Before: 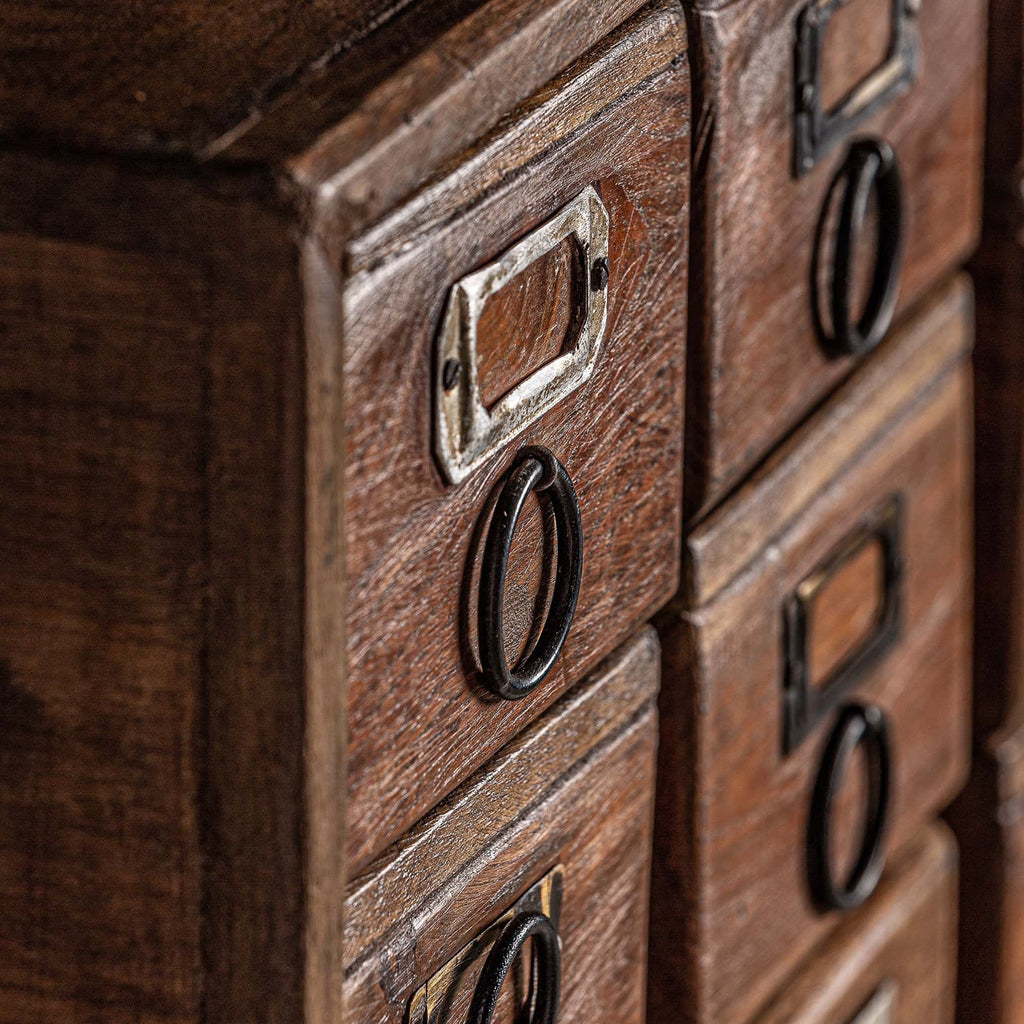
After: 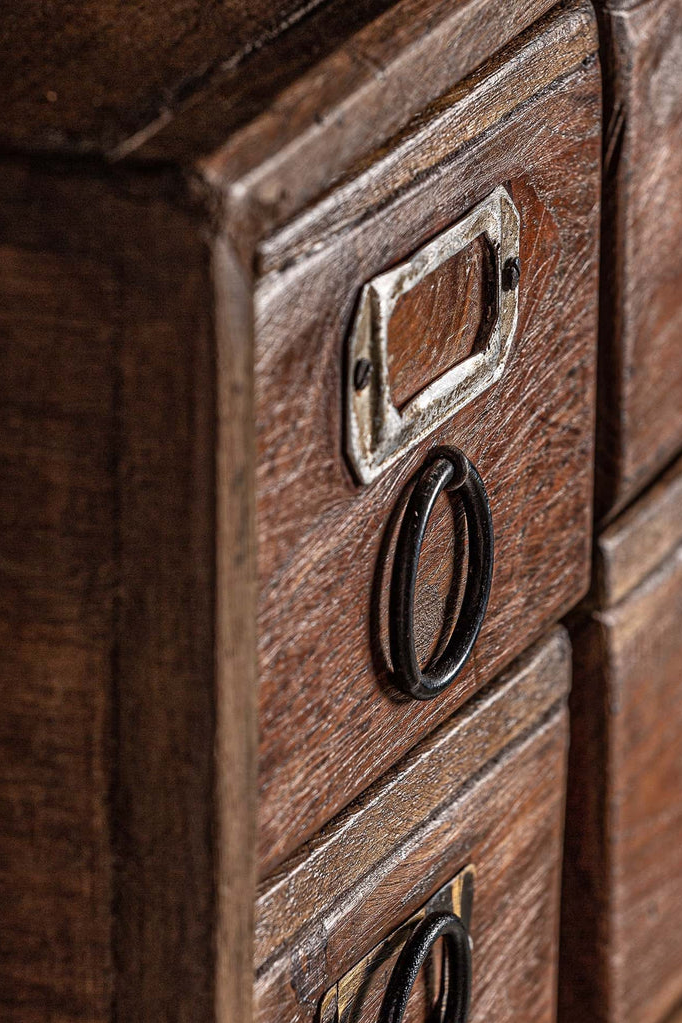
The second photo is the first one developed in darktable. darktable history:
color balance: output saturation 98.5%
crop and rotate: left 8.786%, right 24.548%
